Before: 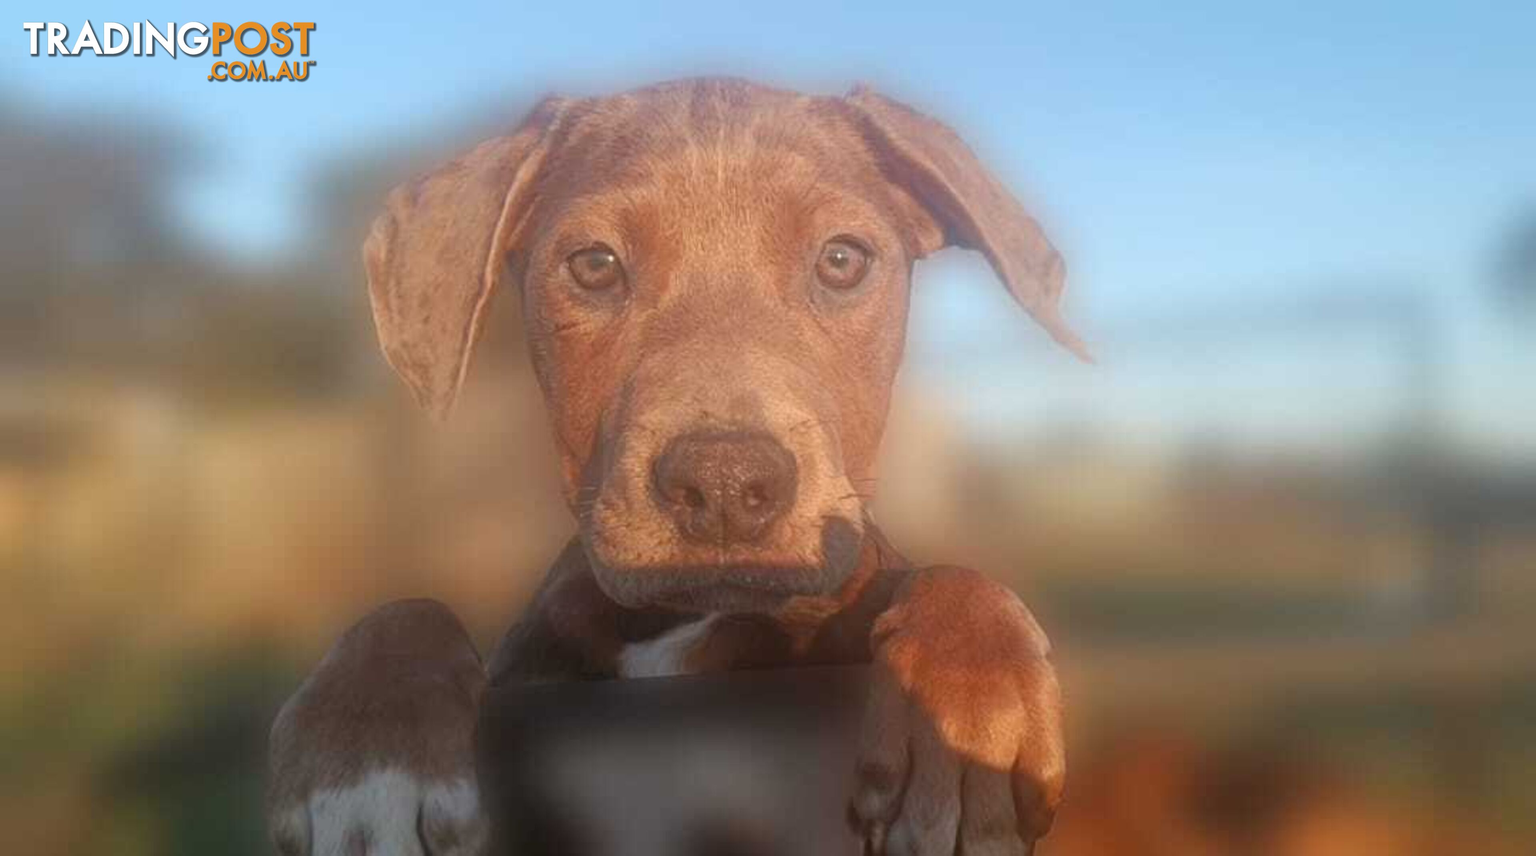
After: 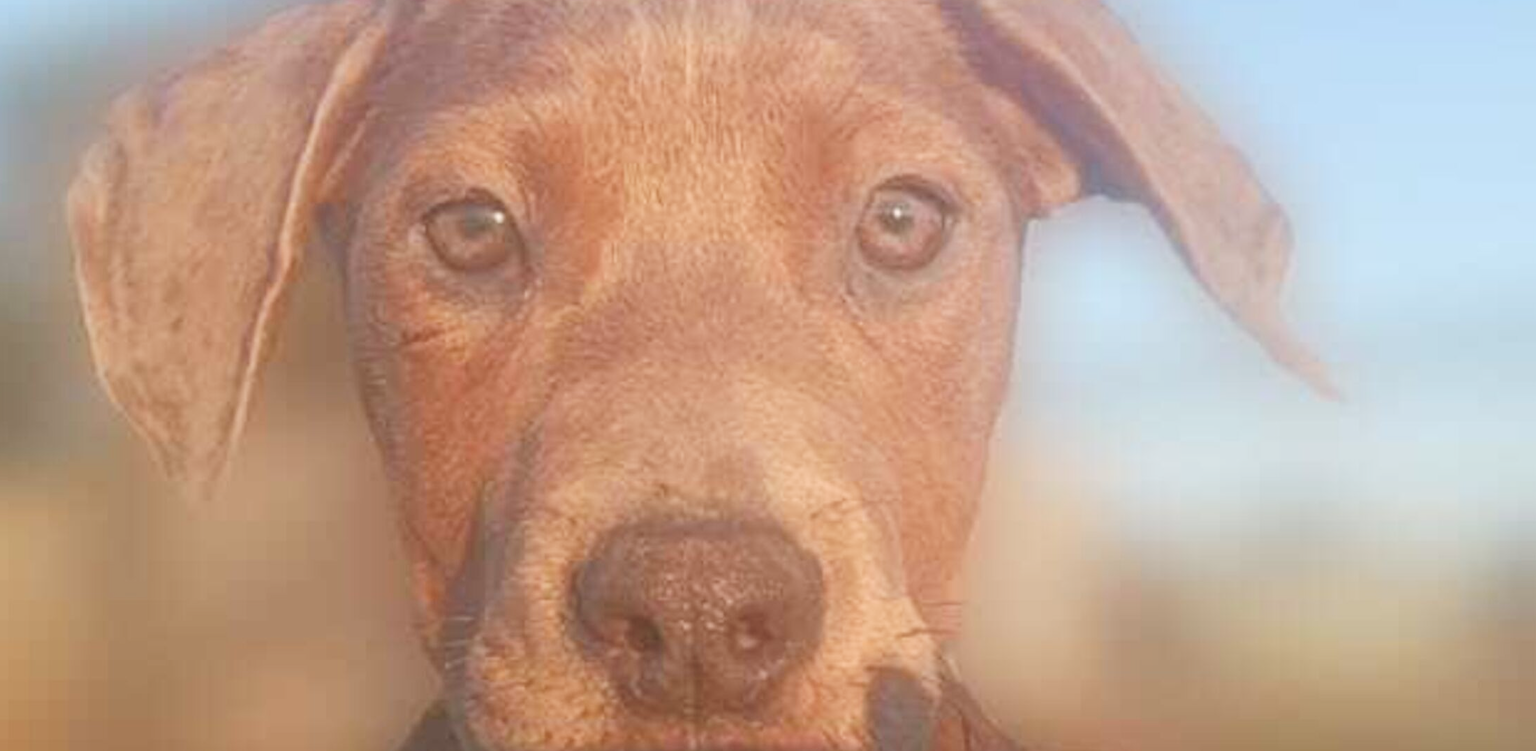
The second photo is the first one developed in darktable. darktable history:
contrast brightness saturation: contrast -0.103, saturation -0.085
exposure: exposure 0.57 EV, compensate highlight preservation false
tone curve: curves: ch0 [(0, 0.014) (0.036, 0.047) (0.15, 0.156) (0.27, 0.258) (0.511, 0.506) (0.761, 0.741) (1, 0.919)]; ch1 [(0, 0) (0.179, 0.173) (0.322, 0.32) (0.429, 0.431) (0.502, 0.5) (0.519, 0.522) (0.562, 0.575) (0.631, 0.65) (0.72, 0.692) (1, 1)]; ch2 [(0, 0) (0.29, 0.295) (0.404, 0.436) (0.497, 0.498) (0.533, 0.556) (0.599, 0.607) (0.696, 0.707) (1, 1)], preserve colors none
crop: left 21.172%, top 15.692%, right 21.528%, bottom 34.013%
